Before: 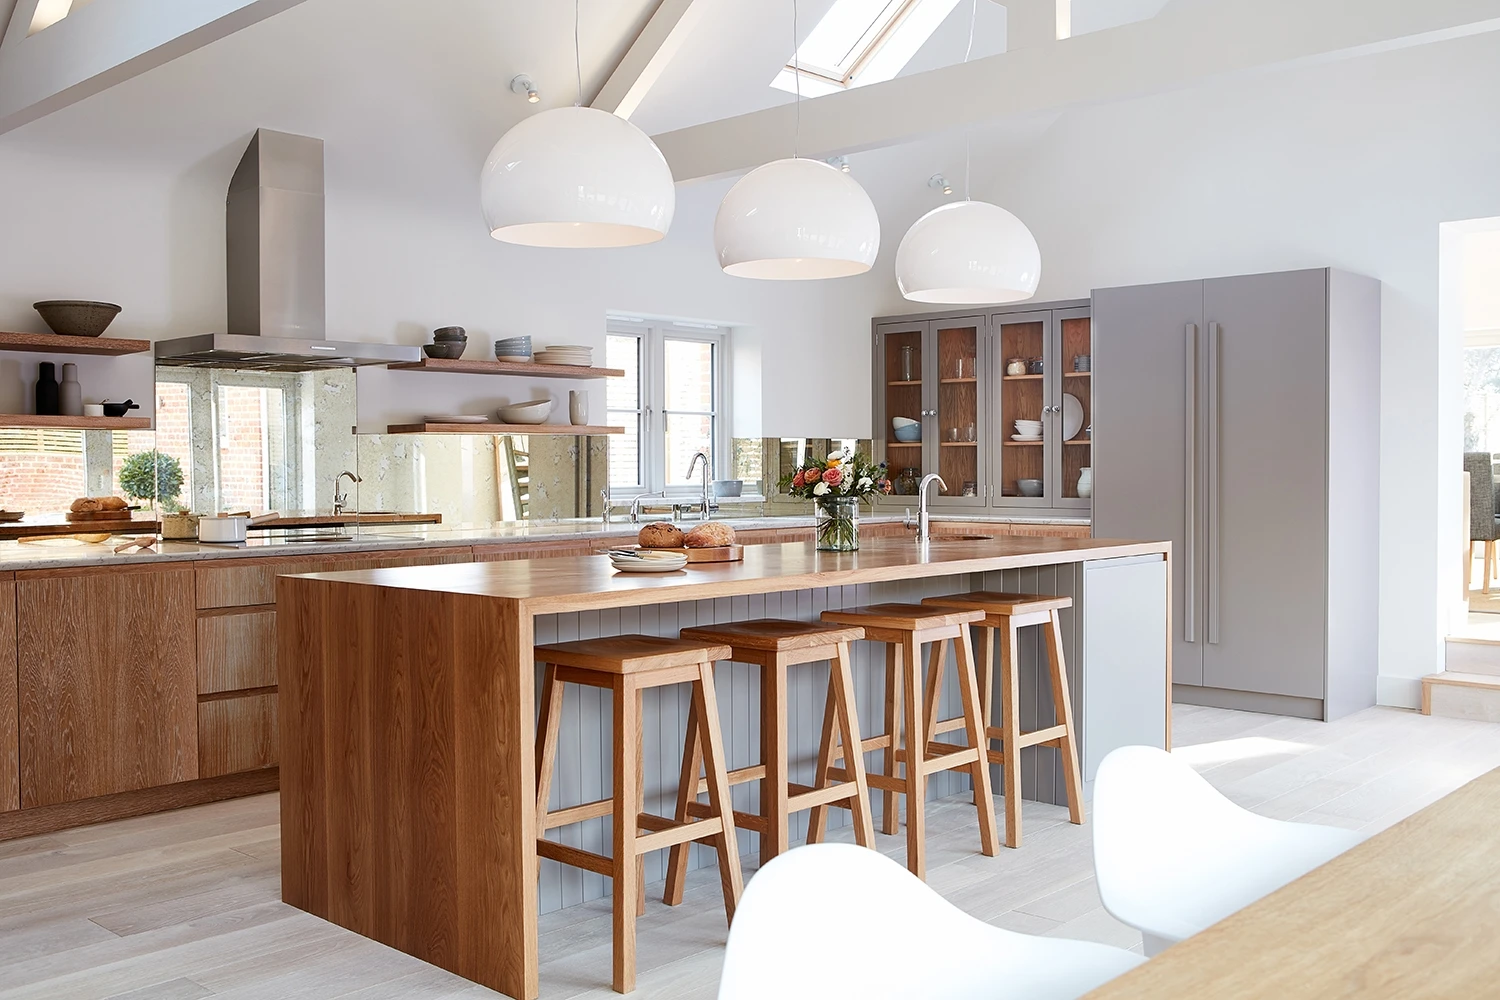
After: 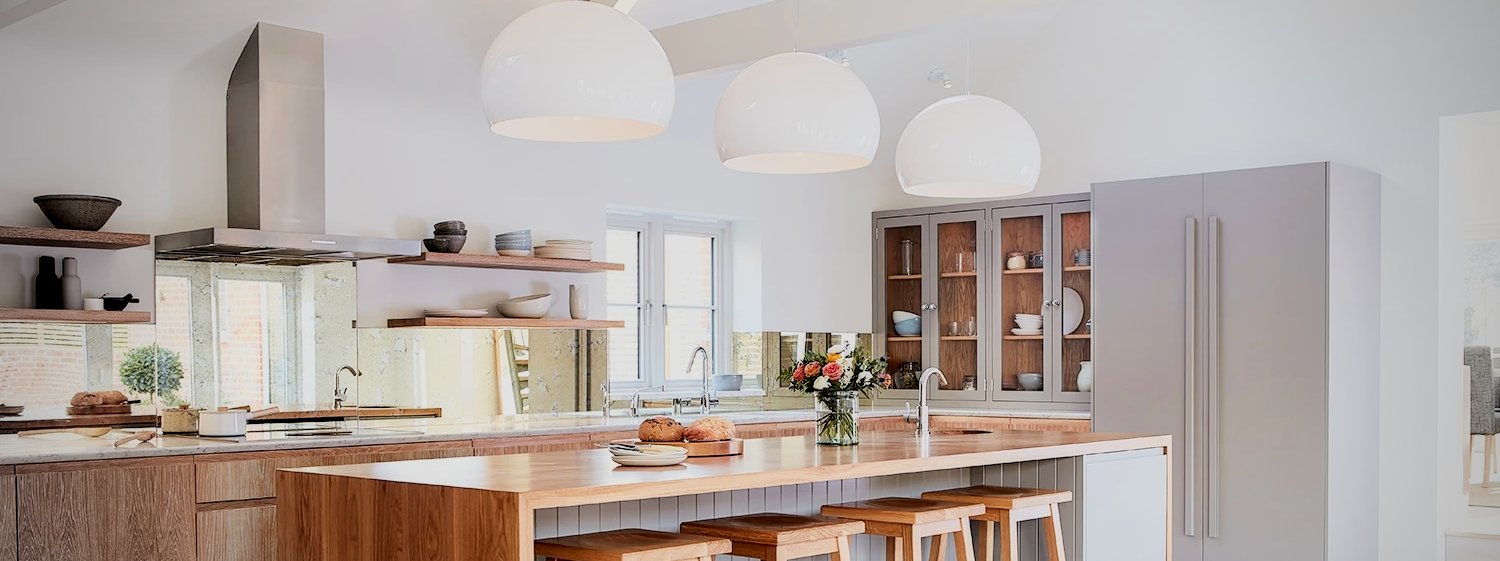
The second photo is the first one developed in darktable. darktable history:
exposure: black level correction 0, exposure 0.7 EV, compensate exposure bias true, compensate highlight preservation false
filmic rgb: black relative exposure -6.15 EV, white relative exposure 6.96 EV, hardness 2.23, color science v6 (2022)
vignetting: fall-off start 67.15%, brightness -0.442, saturation -0.691, width/height ratio 1.011, unbound false
crop and rotate: top 10.605%, bottom 33.274%
local contrast: highlights 25%, shadows 75%, midtone range 0.75
